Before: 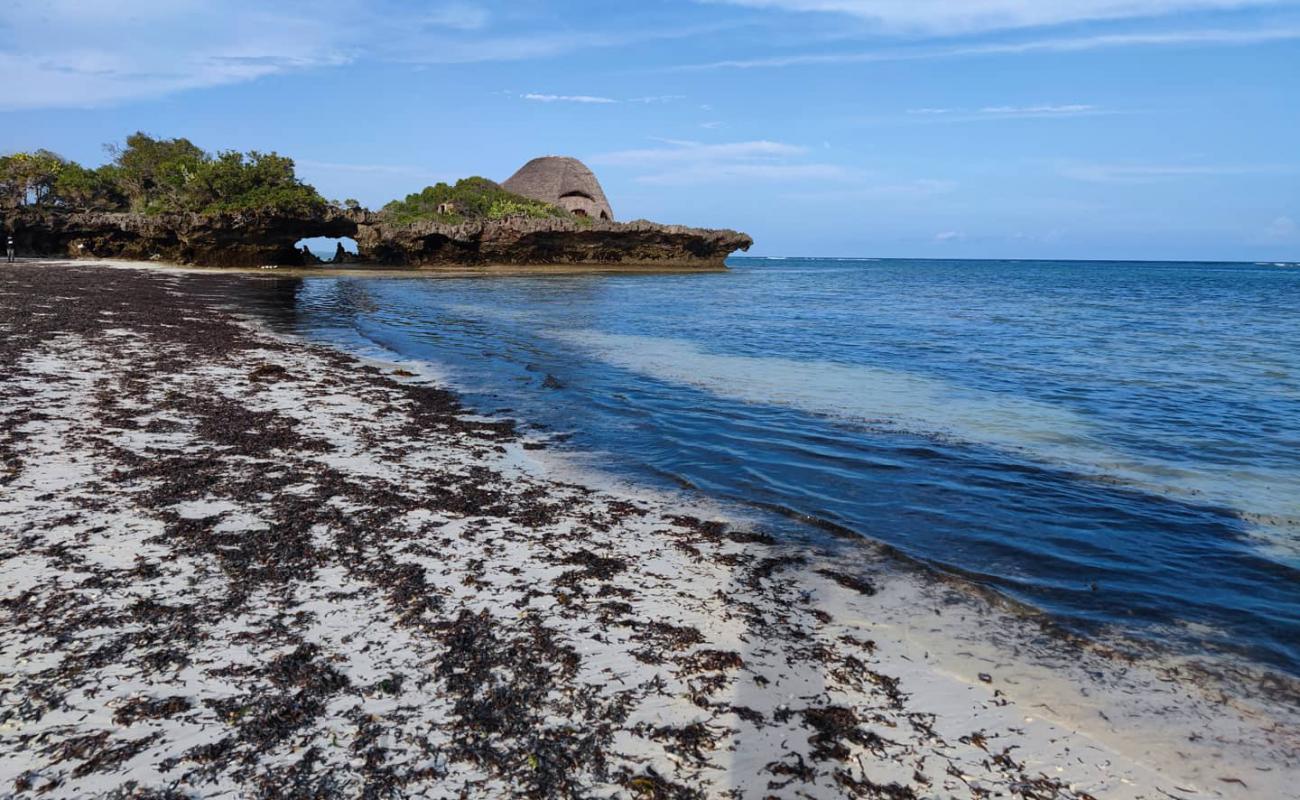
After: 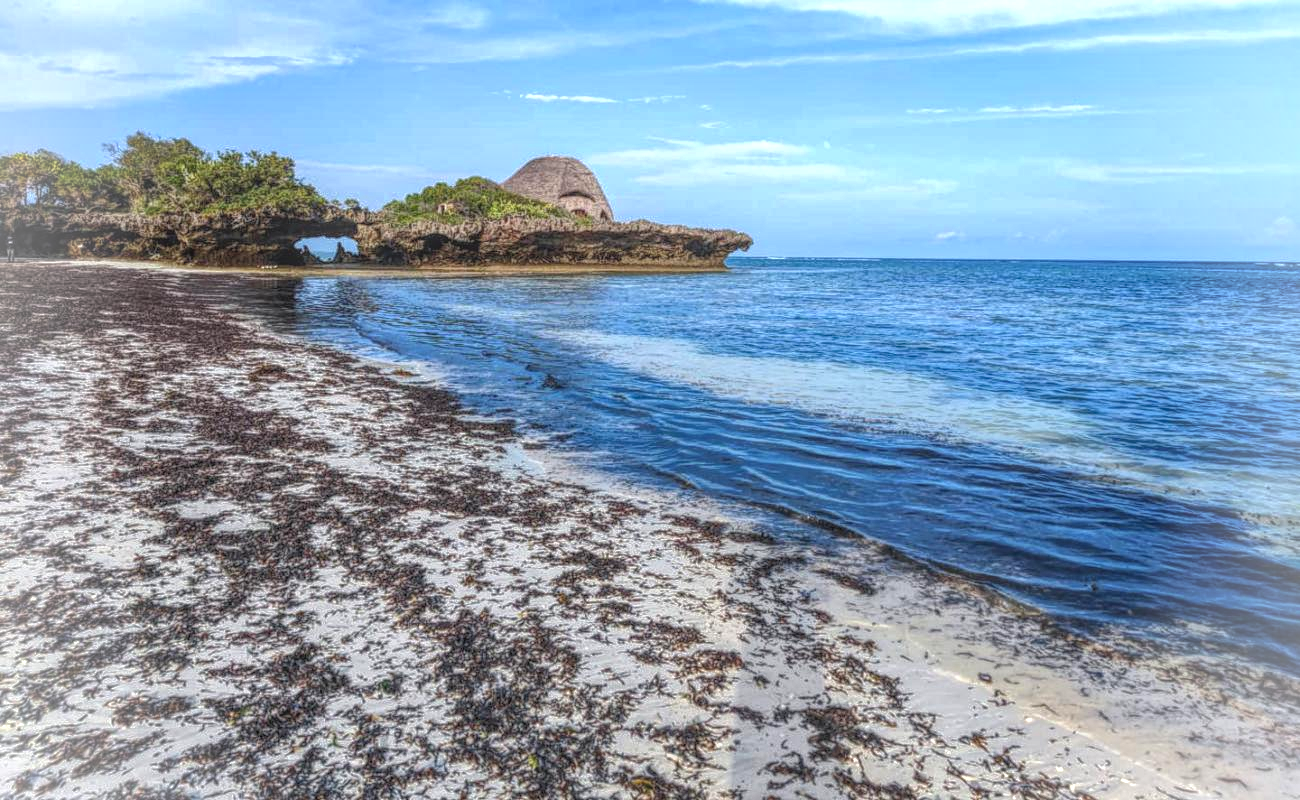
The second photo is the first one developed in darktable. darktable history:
exposure: black level correction 0, exposure 0.696 EV, compensate highlight preservation false
vignetting: brightness 0.298, saturation -0.003
local contrast: highlights 20%, shadows 31%, detail 200%, midtone range 0.2
